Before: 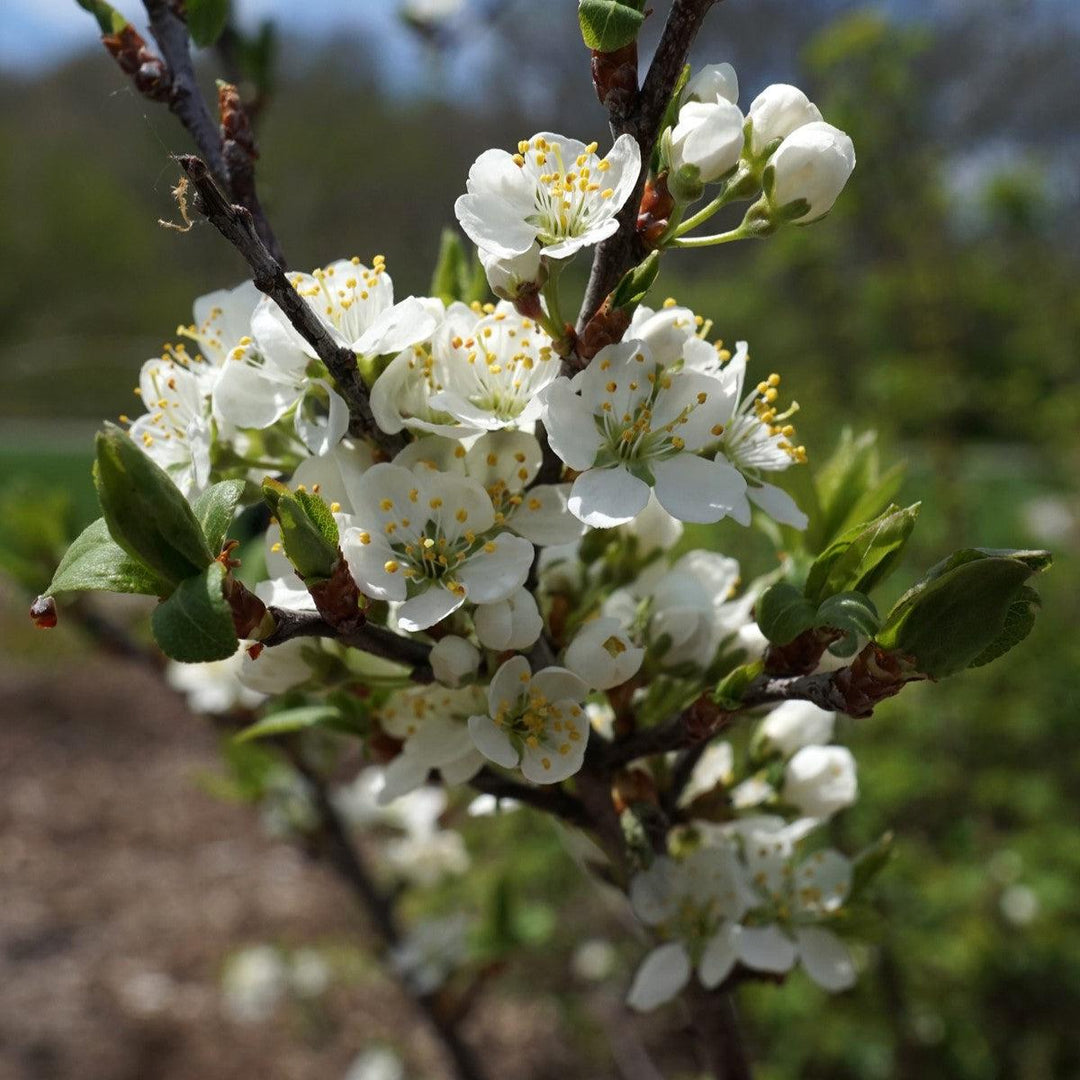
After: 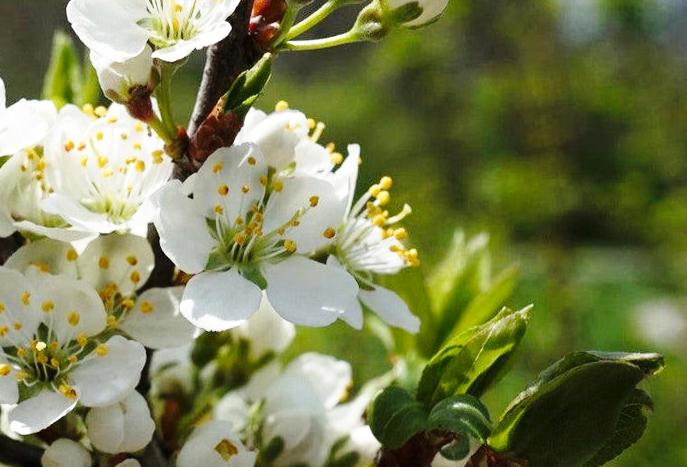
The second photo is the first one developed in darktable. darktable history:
crop: left 36.005%, top 18.293%, right 0.31%, bottom 38.444%
base curve: curves: ch0 [(0, 0) (0.028, 0.03) (0.121, 0.232) (0.46, 0.748) (0.859, 0.968) (1, 1)], preserve colors none
